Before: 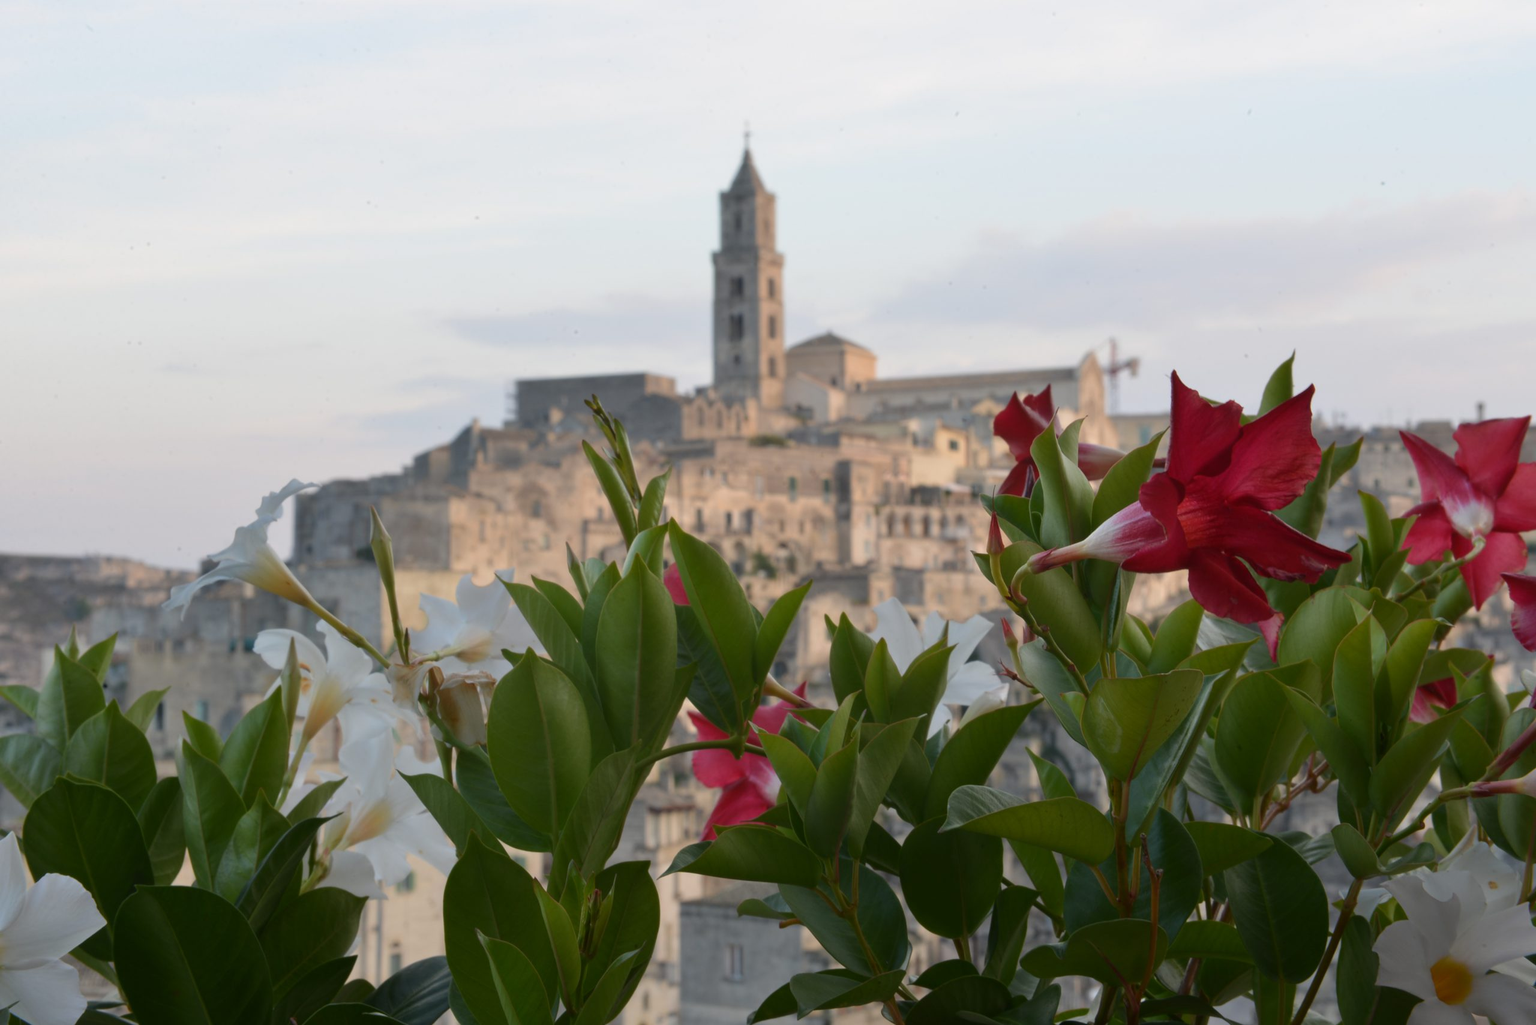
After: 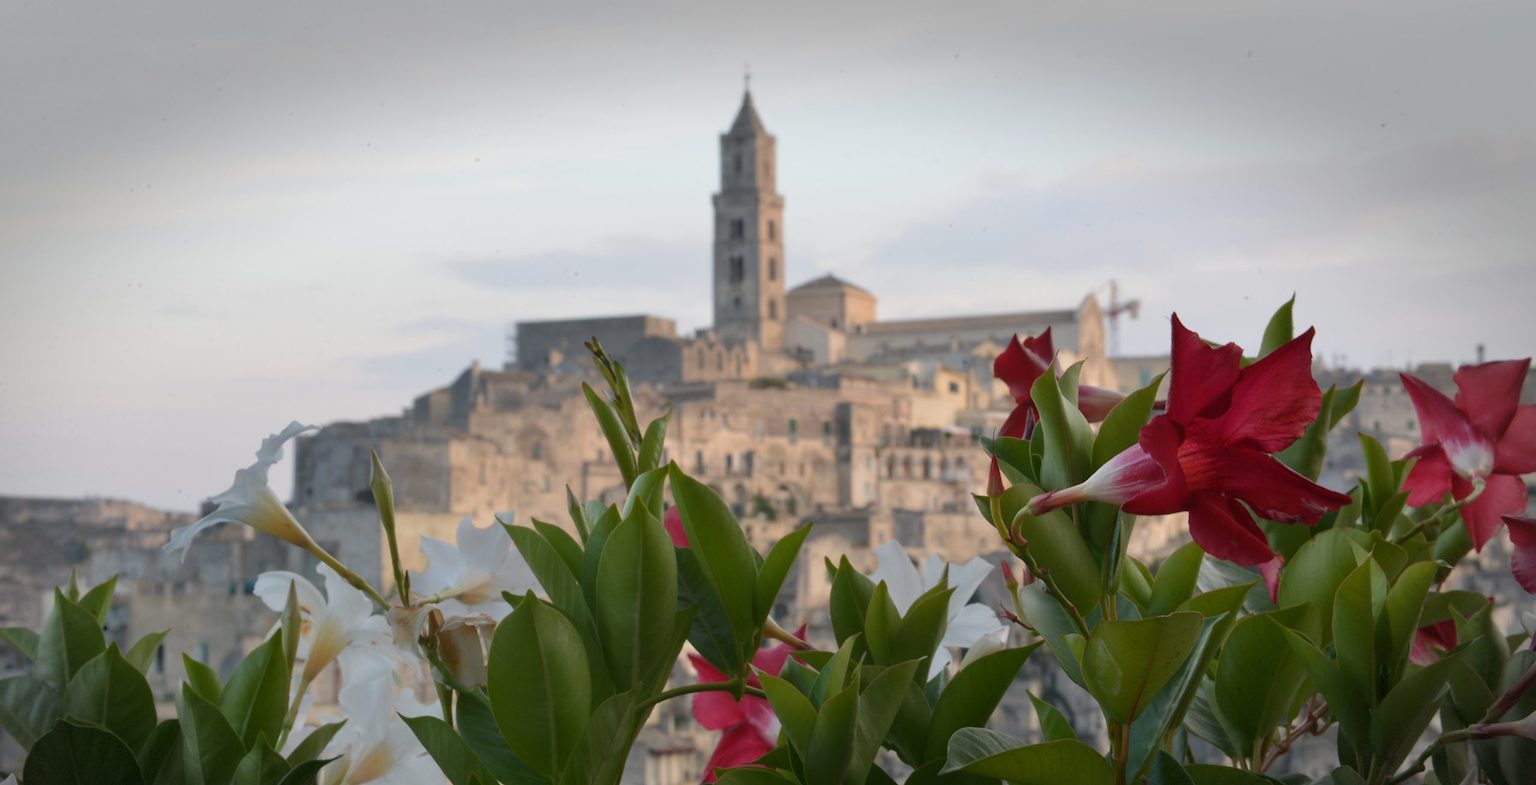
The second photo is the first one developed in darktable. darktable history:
crop: top 5.732%, bottom 17.621%
vignetting: center (-0.03, 0.24), automatic ratio true, dithering 8-bit output
